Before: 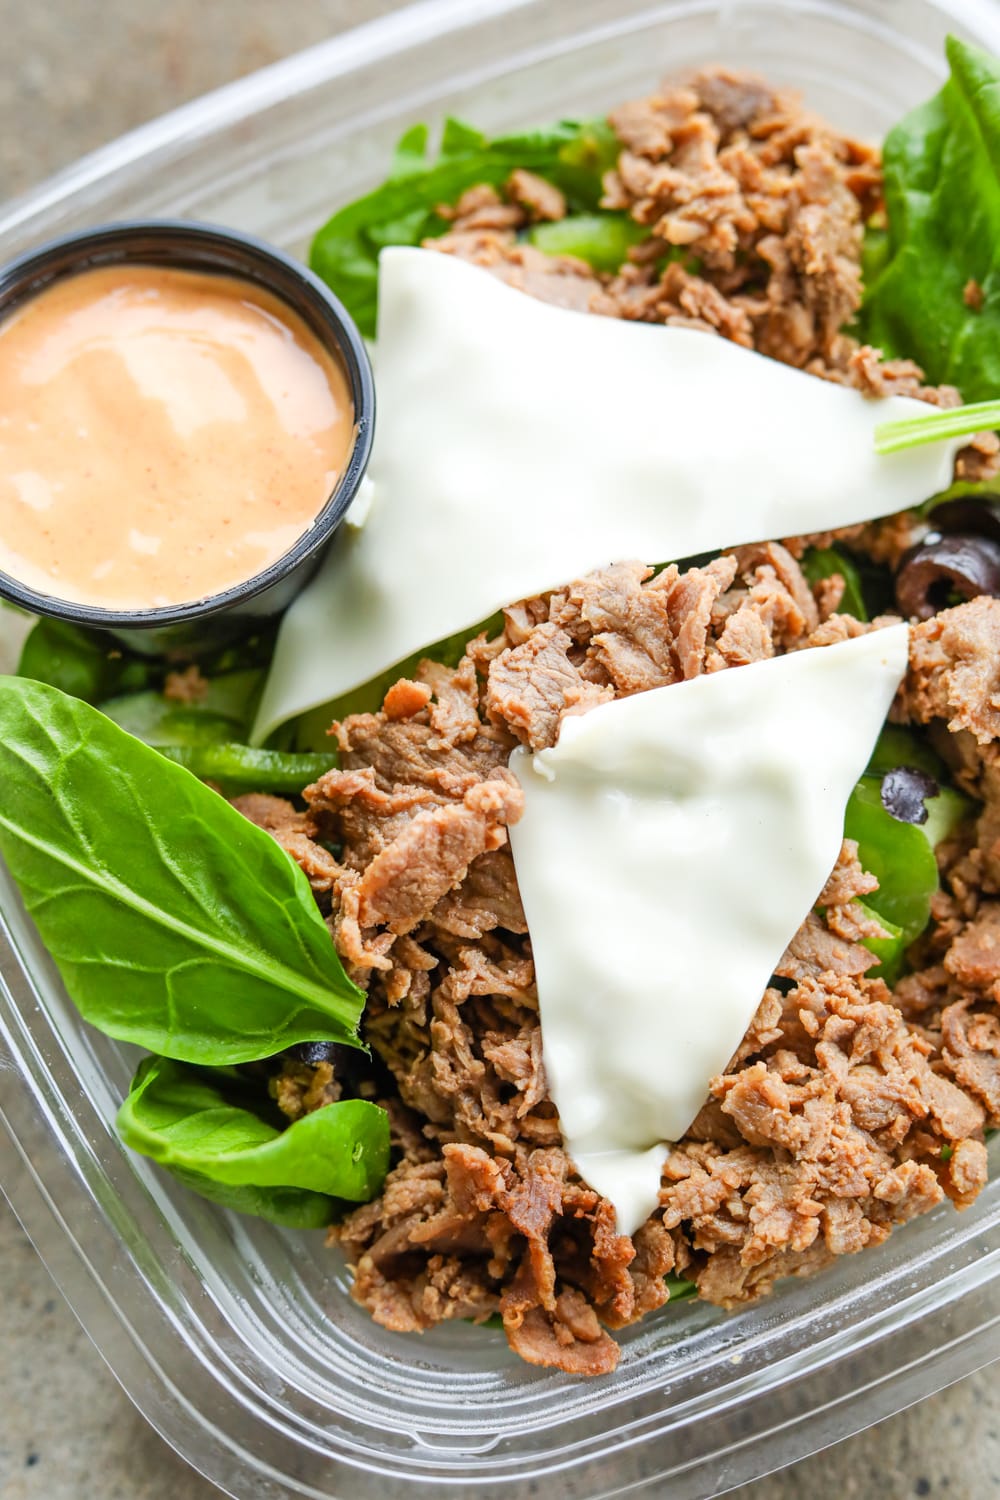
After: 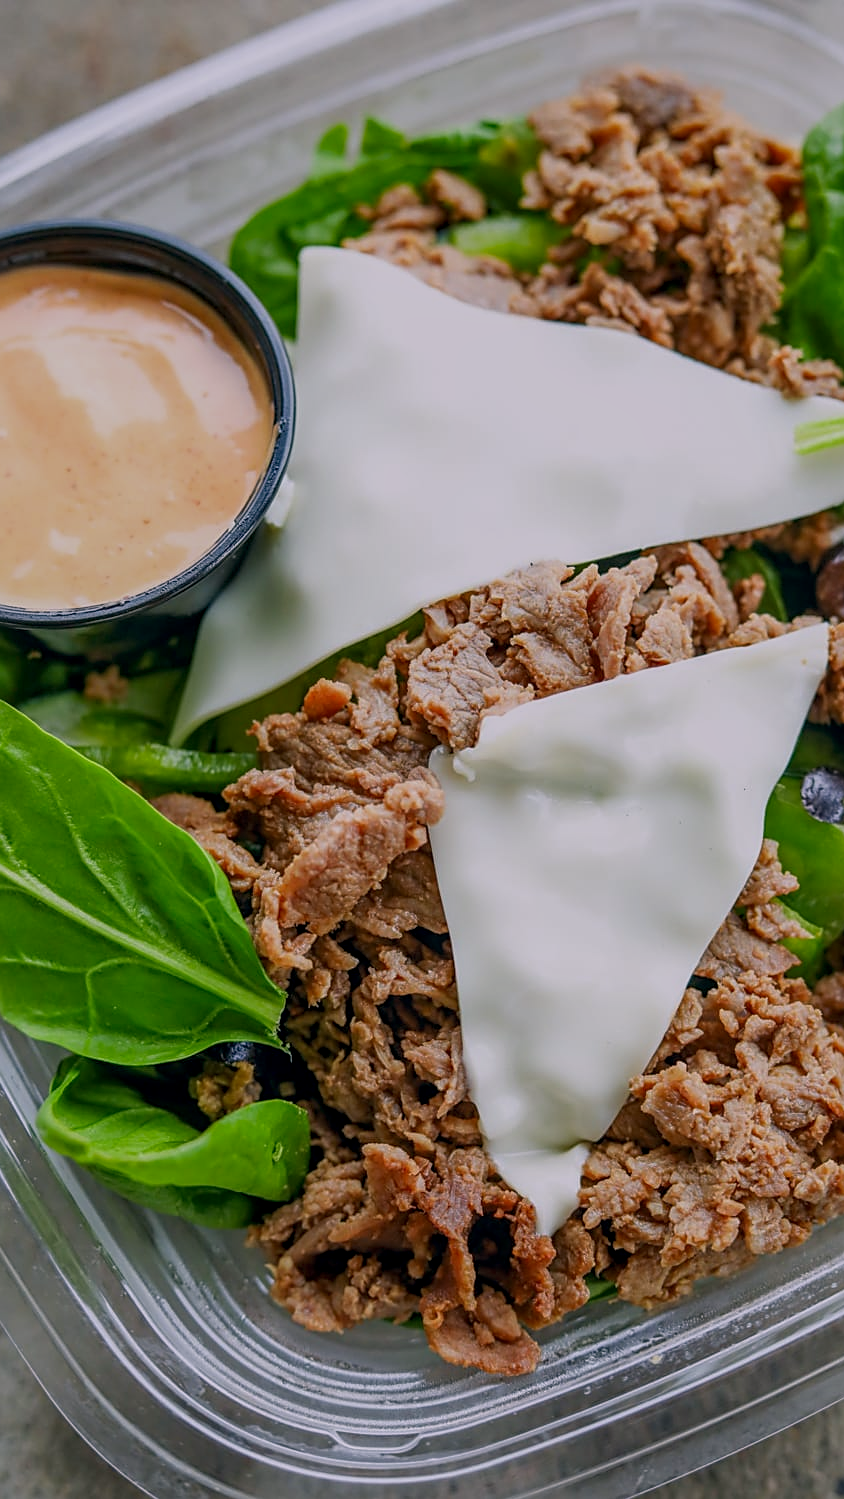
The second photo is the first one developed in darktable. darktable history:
crop: left 8.075%, right 7.46%
color correction: highlights a* 5.38, highlights b* 5.32, shadows a* -4.74, shadows b* -5.23
color calibration: illuminant as shot in camera, x 0.358, y 0.373, temperature 4628.91 K
tone equalizer: -8 EV -0.032 EV, -7 EV 0.008 EV, -6 EV -0.008 EV, -5 EV 0.006 EV, -4 EV -0.048 EV, -3 EV -0.237 EV, -2 EV -0.64 EV, -1 EV -1 EV, +0 EV -0.949 EV, smoothing diameter 24.8%, edges refinement/feathering 9.44, preserve details guided filter
sharpen: on, module defaults
local contrast: on, module defaults
contrast brightness saturation: saturation 0.128
